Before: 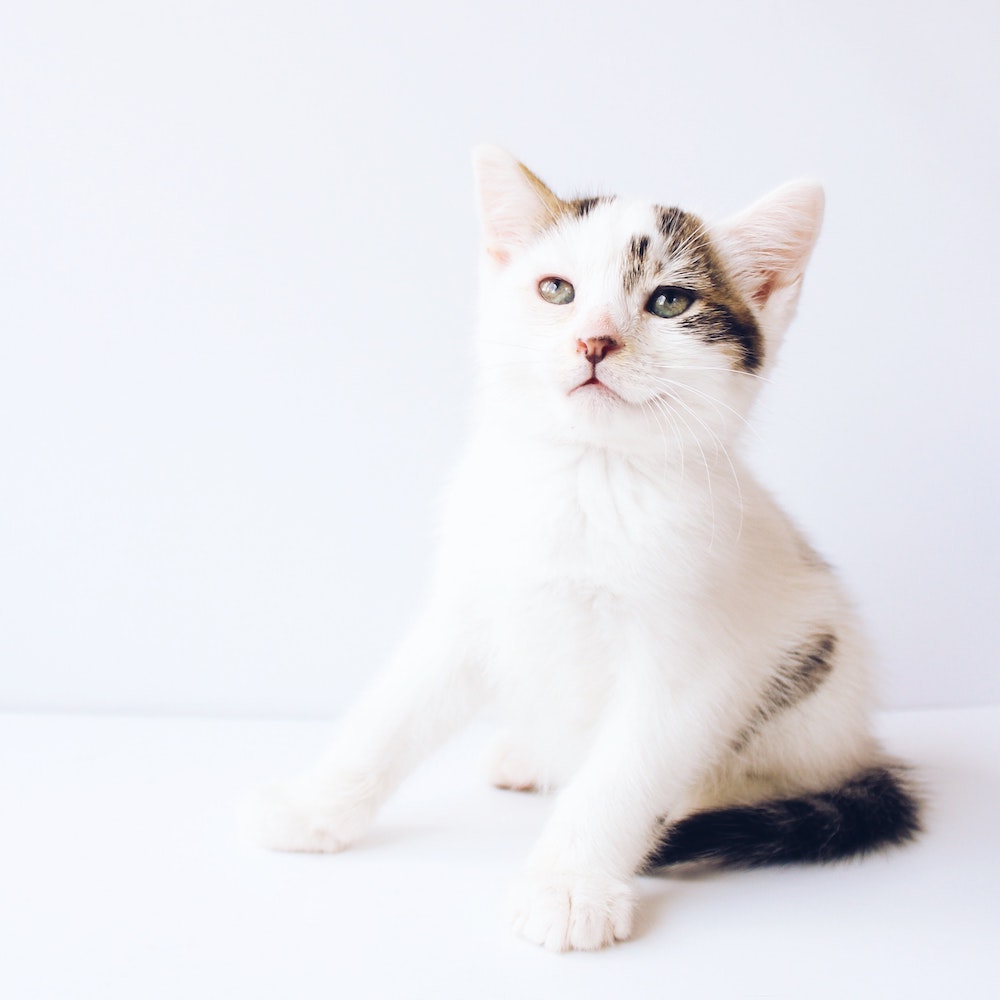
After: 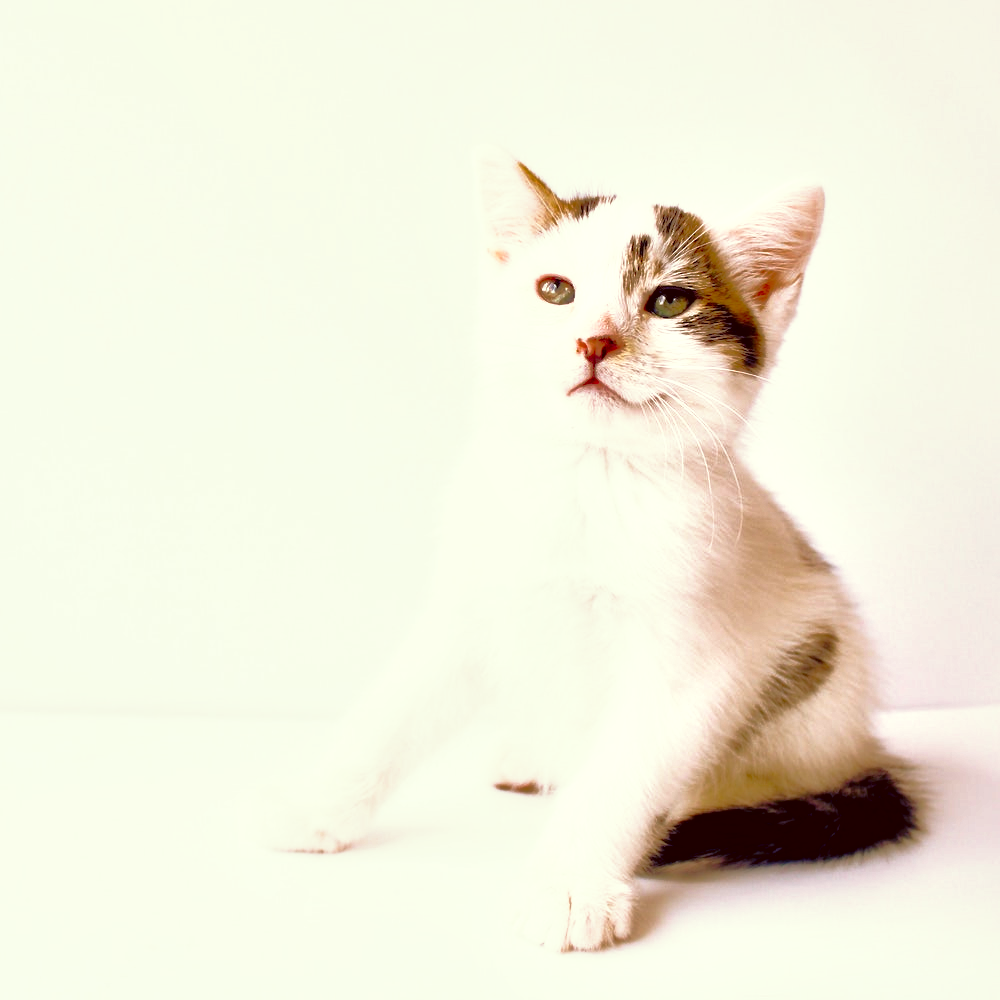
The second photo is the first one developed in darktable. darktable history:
color correction: highlights a* -5.3, highlights b* 9.8, shadows a* 9.8, shadows b* 24.26
shadows and highlights: on, module defaults
tone curve: curves: ch0 [(0, 0) (0.003, 0) (0.011, 0.001) (0.025, 0.001) (0.044, 0.002) (0.069, 0.007) (0.1, 0.015) (0.136, 0.027) (0.177, 0.066) (0.224, 0.122) (0.277, 0.219) (0.335, 0.327) (0.399, 0.432) (0.468, 0.527) (0.543, 0.615) (0.623, 0.695) (0.709, 0.777) (0.801, 0.874) (0.898, 0.973) (1, 1)], preserve colors none
color balance rgb: shadows lift › chroma 2%, shadows lift › hue 217.2°, power › chroma 0.25%, power › hue 60°, highlights gain › chroma 1.5%, highlights gain › hue 309.6°, global offset › luminance -0.25%, perceptual saturation grading › global saturation 15%, global vibrance 15%
local contrast: mode bilateral grid, contrast 25, coarseness 60, detail 151%, midtone range 0.2
